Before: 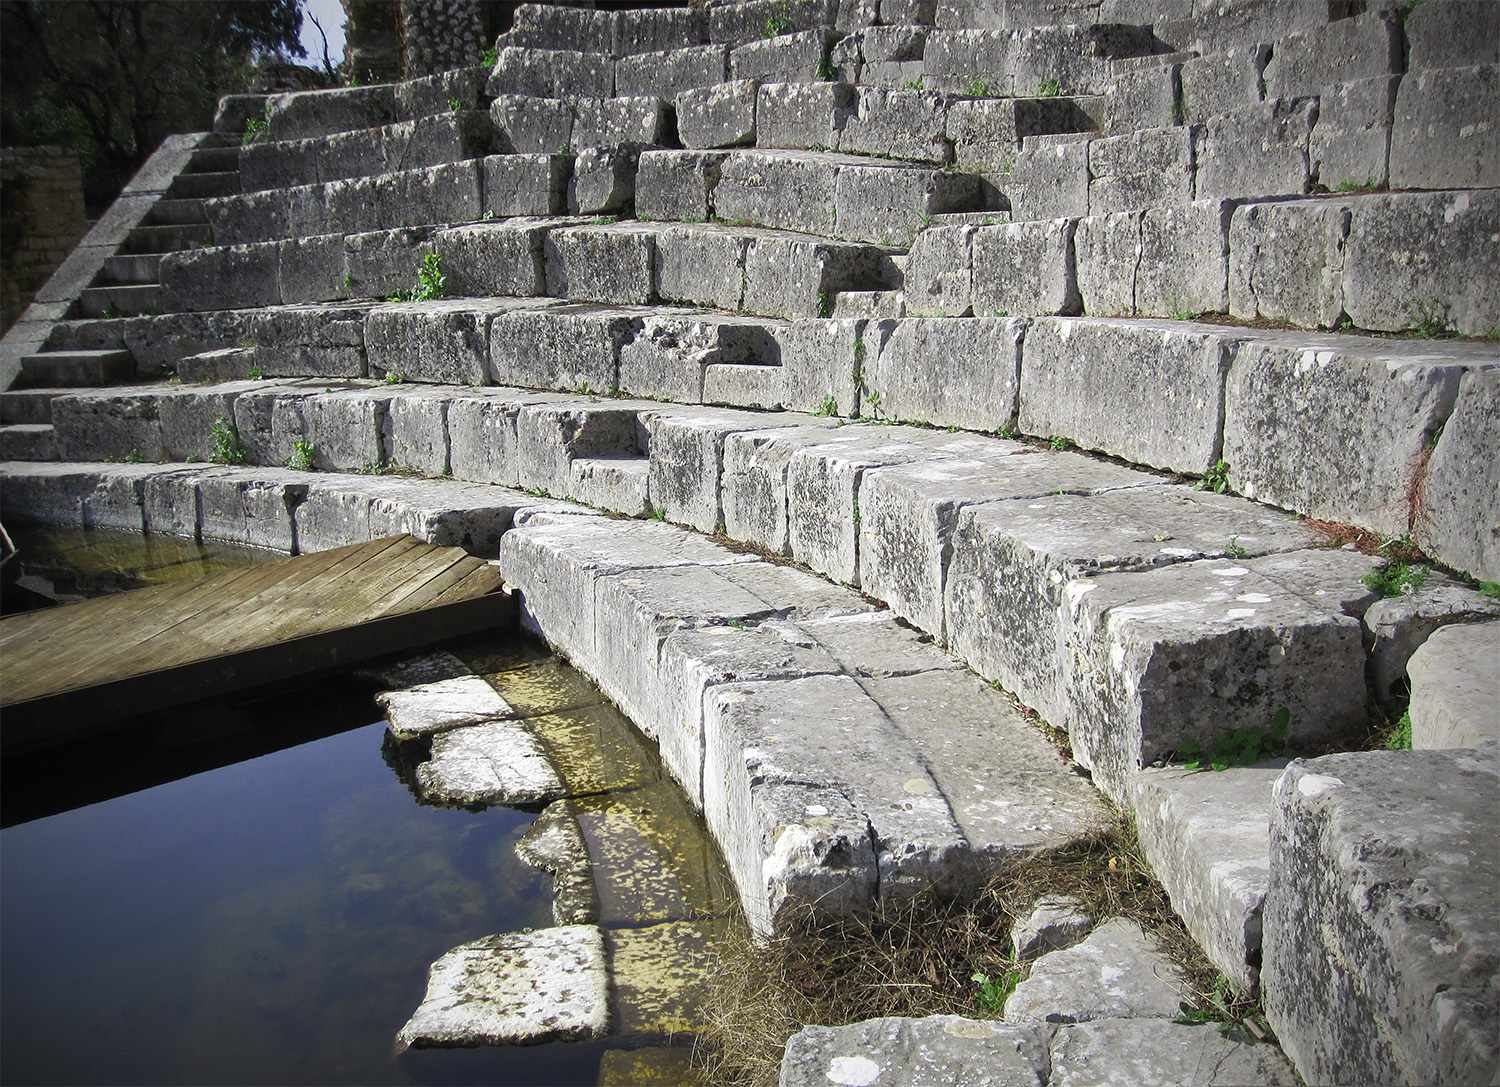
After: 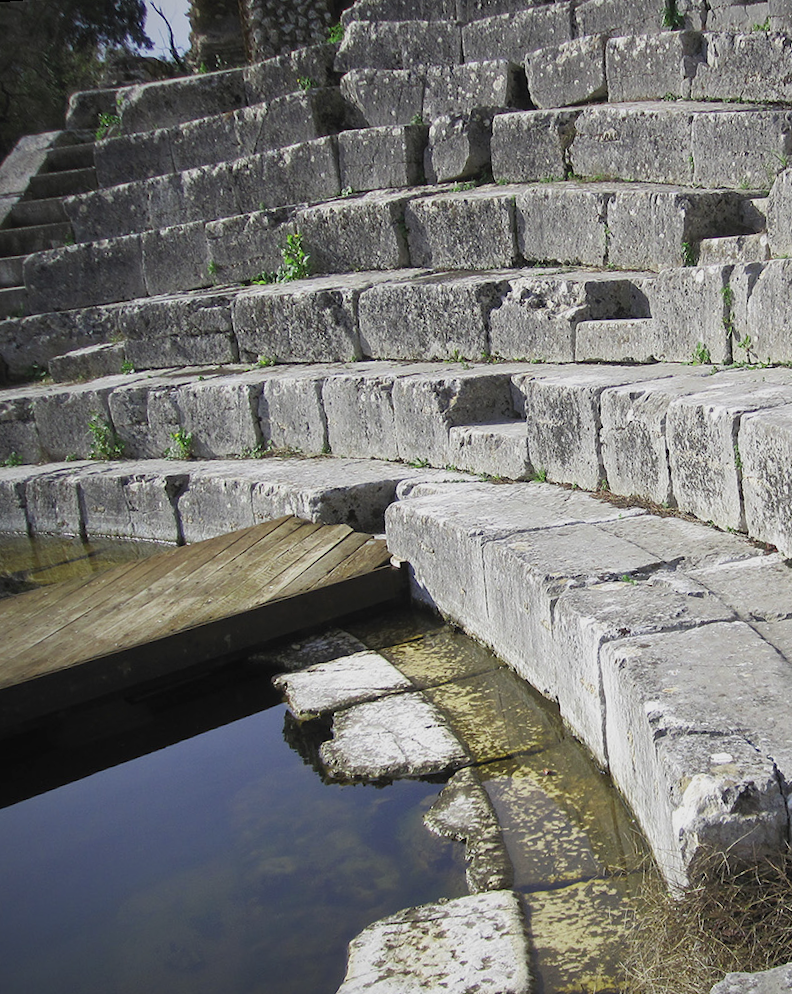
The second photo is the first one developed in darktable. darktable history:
crop: left 5.114%, right 38.589%
rotate and perspective: rotation -4.57°, crop left 0.054, crop right 0.944, crop top 0.087, crop bottom 0.914
color balance: contrast -15%
